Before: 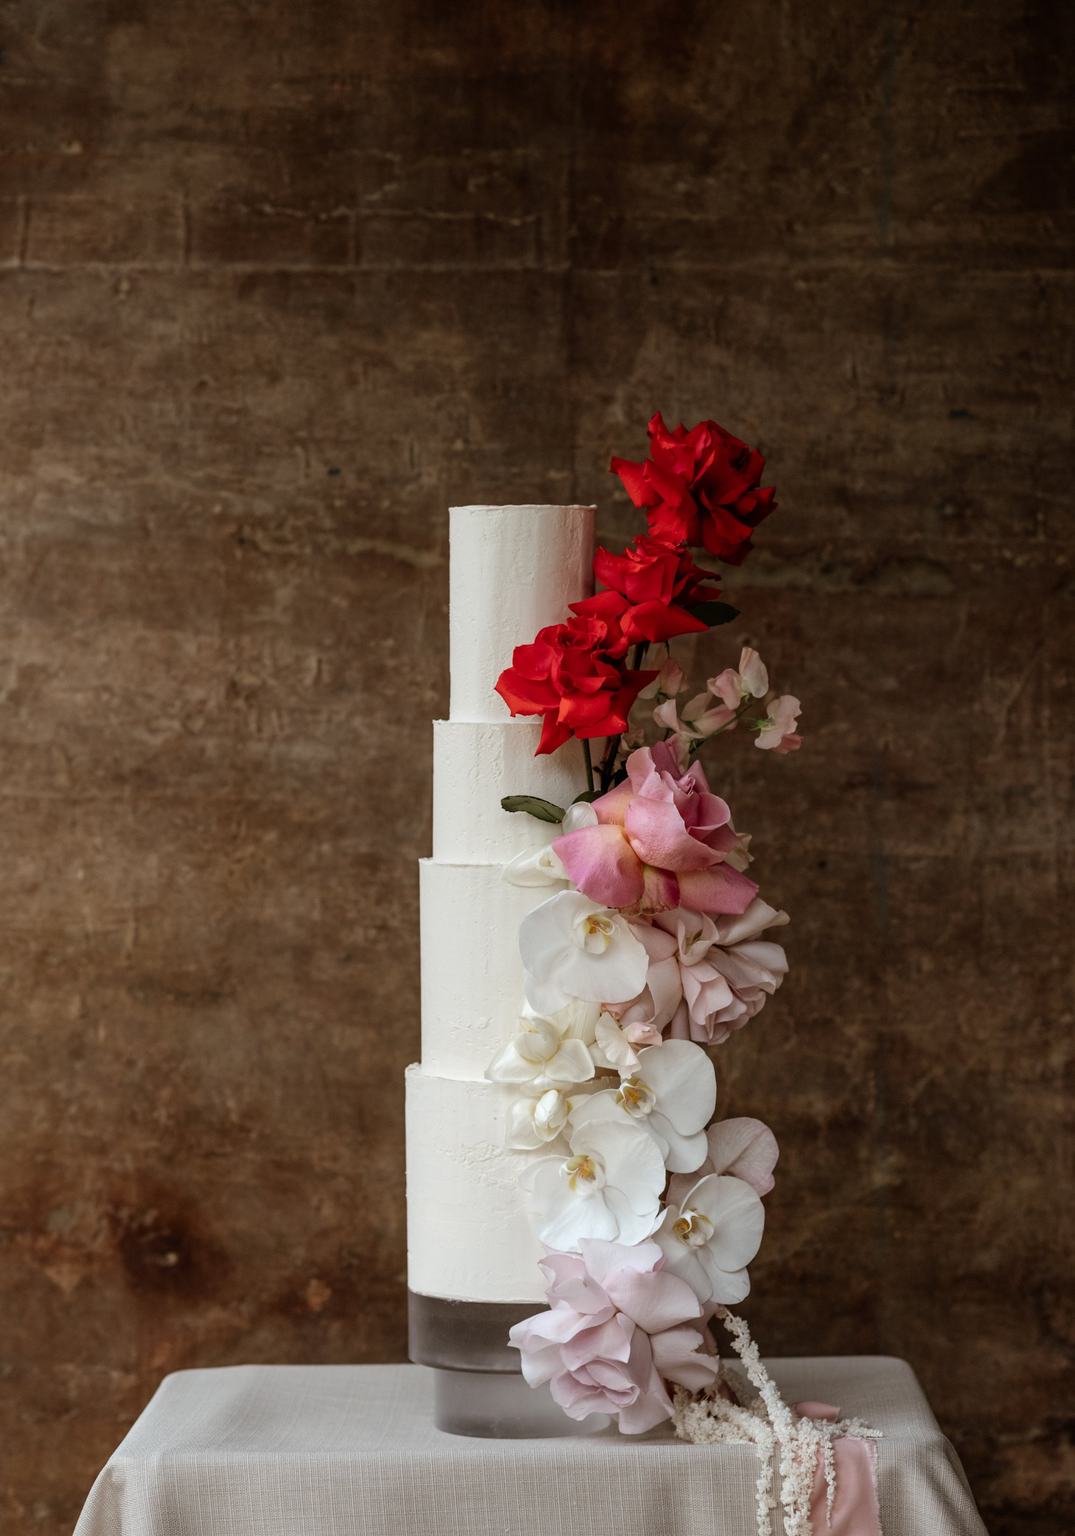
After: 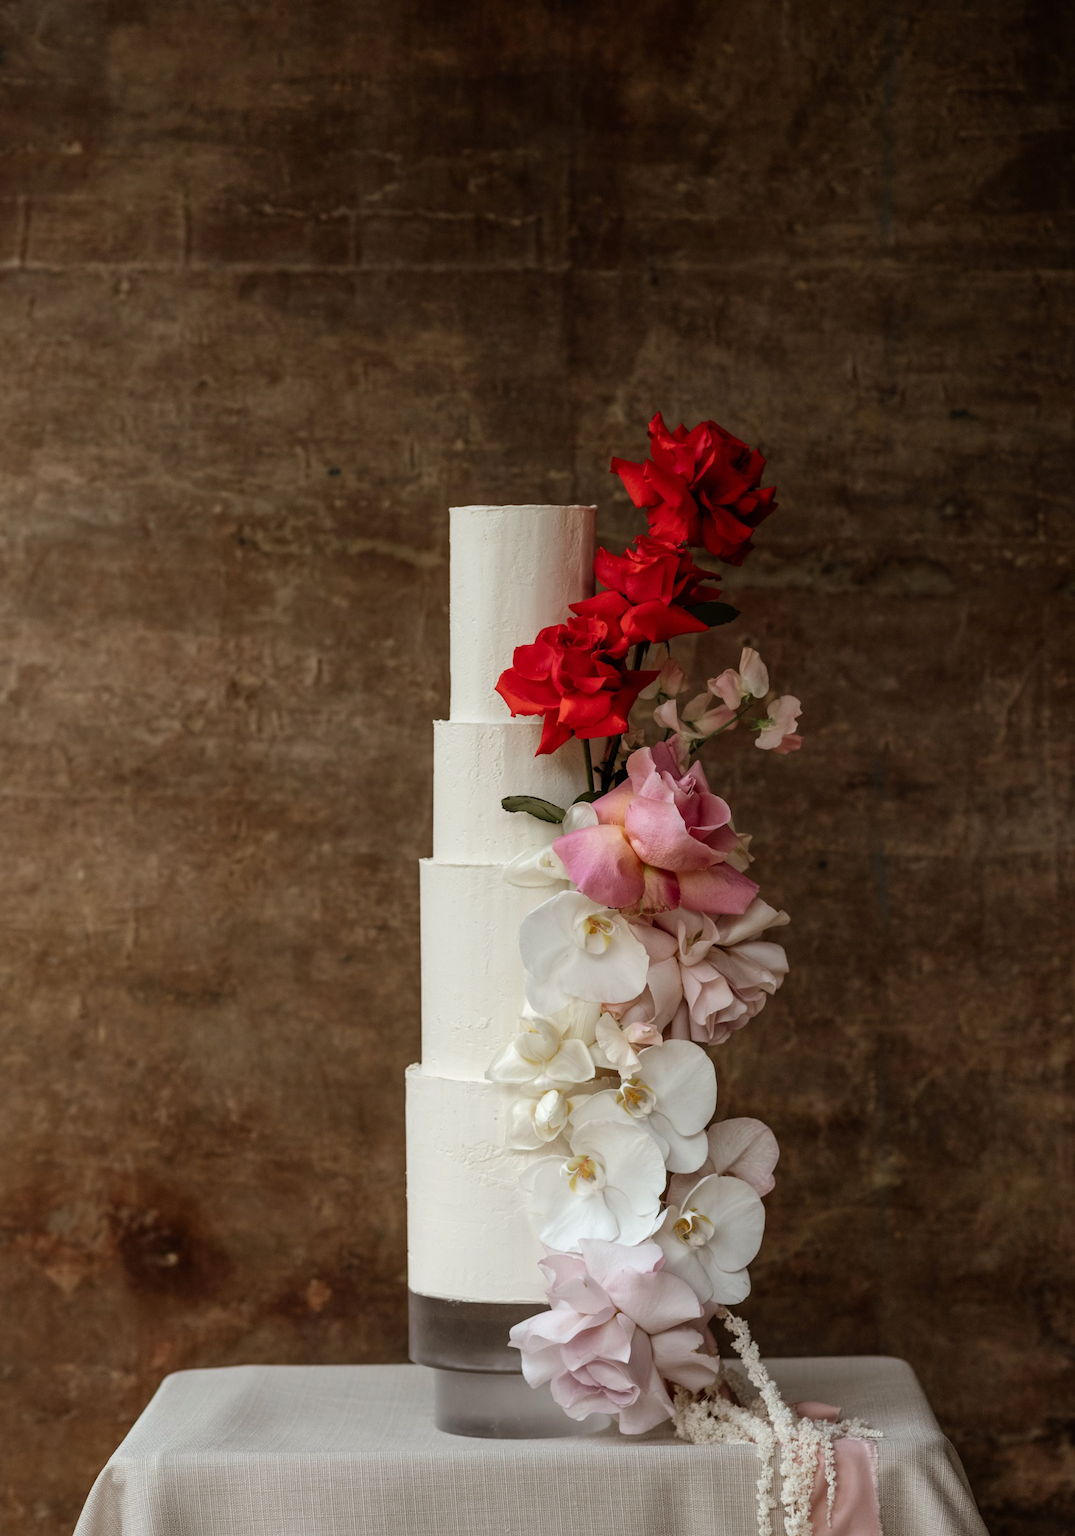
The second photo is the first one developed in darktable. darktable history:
color correction: highlights b* 3
